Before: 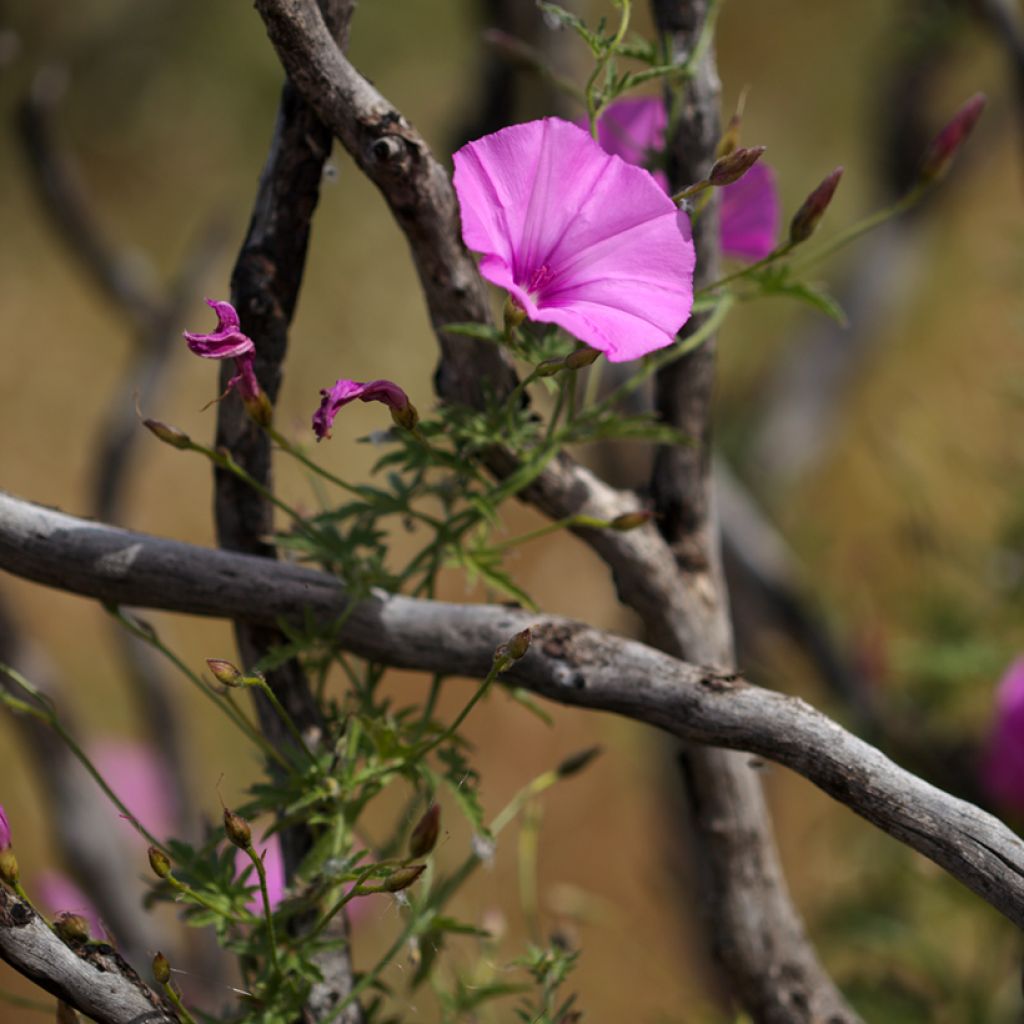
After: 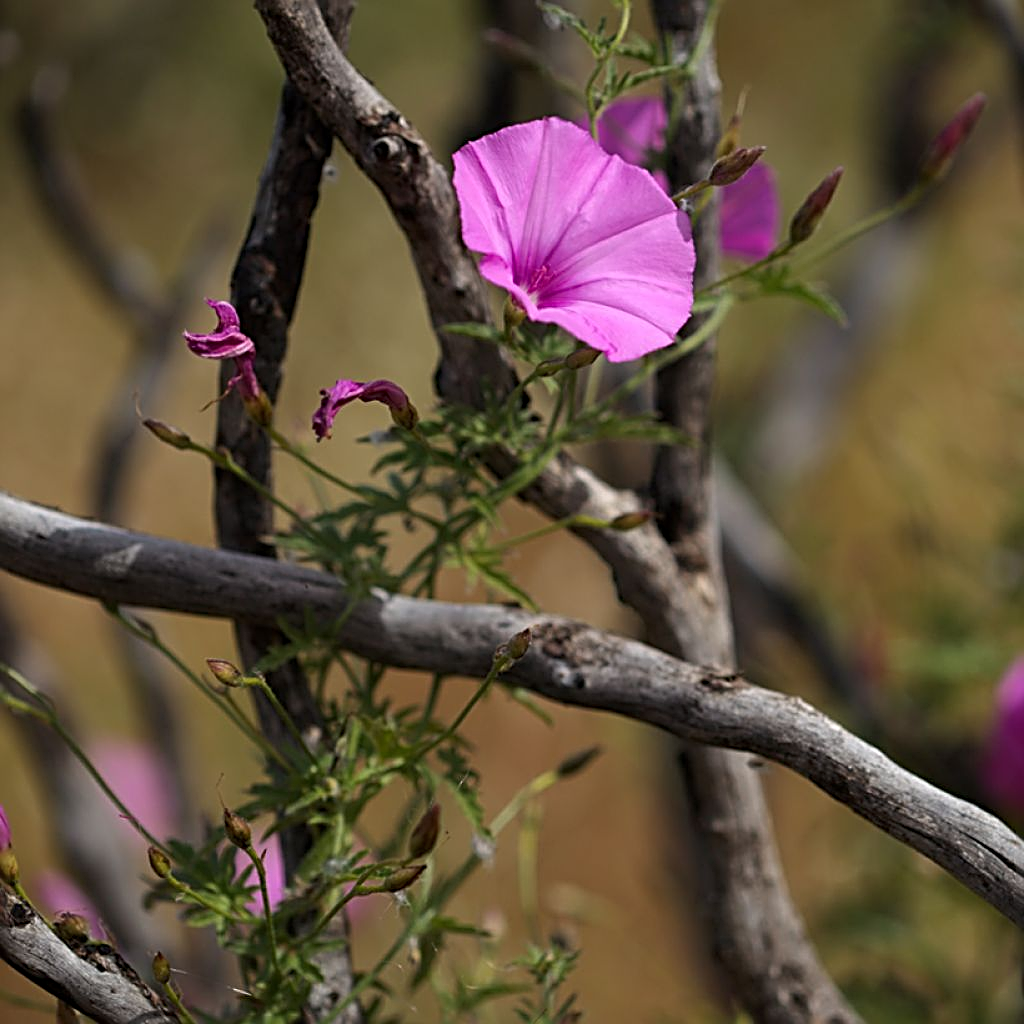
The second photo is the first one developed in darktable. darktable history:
sharpen: radius 2.819, amount 0.716
